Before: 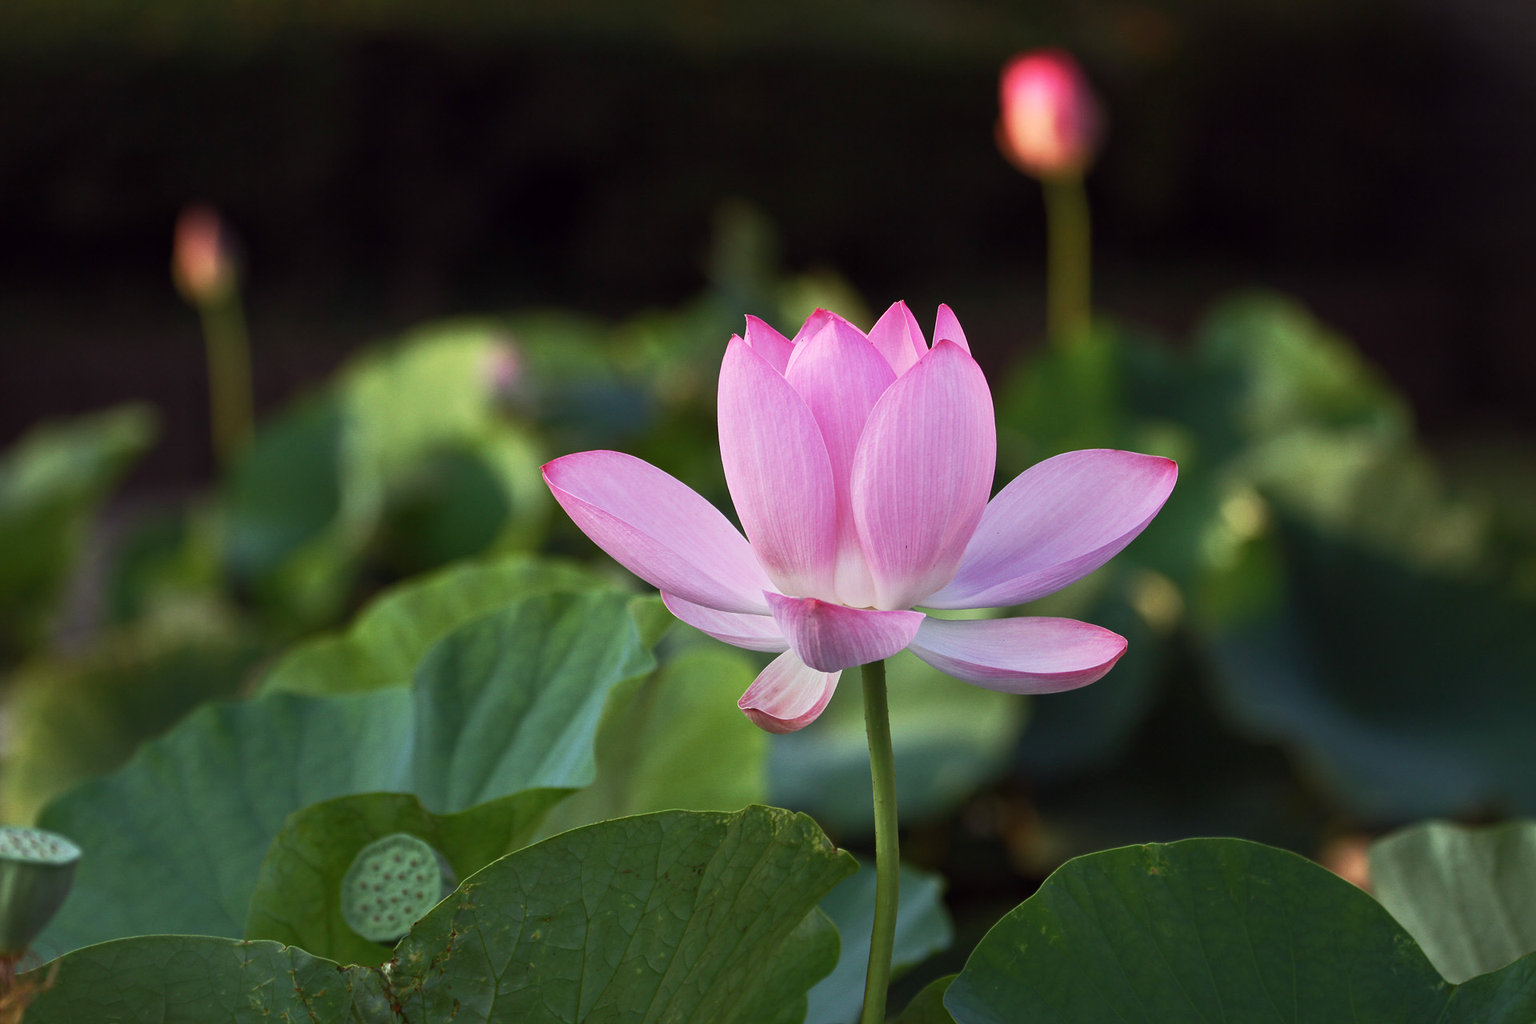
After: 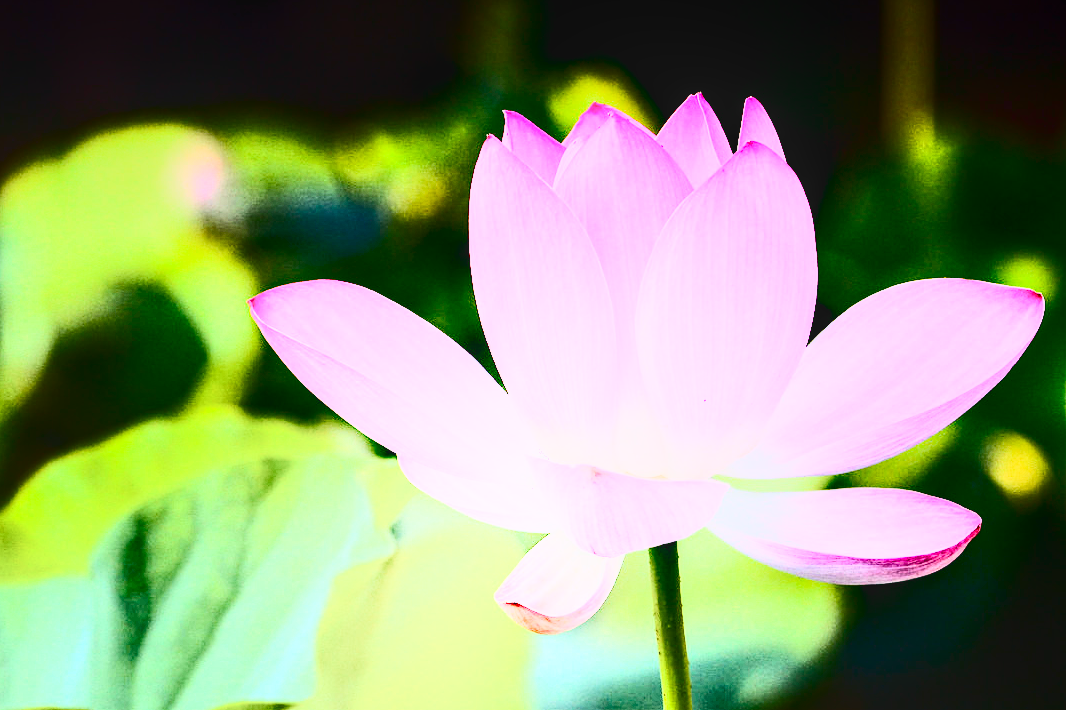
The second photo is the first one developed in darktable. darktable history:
exposure: compensate exposure bias true, compensate highlight preservation false
crop and rotate: left 22.296%, top 22.151%, right 22.151%, bottom 22.328%
local contrast: on, module defaults
base curve: curves: ch0 [(0, 0) (0.036, 0.025) (0.121, 0.166) (0.206, 0.329) (0.605, 0.79) (1, 1)], fusion 1
color balance rgb: linear chroma grading › shadows 20.076%, linear chroma grading › highlights 4.074%, linear chroma grading › mid-tones 10.235%, perceptual saturation grading › global saturation 34.538%, perceptual saturation grading › highlights -29.849%, perceptual saturation grading › shadows 34.994%, global vibrance 20%
contrast brightness saturation: contrast 0.92, brightness 0.201
shadows and highlights: shadows -20.76, highlights 99.19, soften with gaussian
